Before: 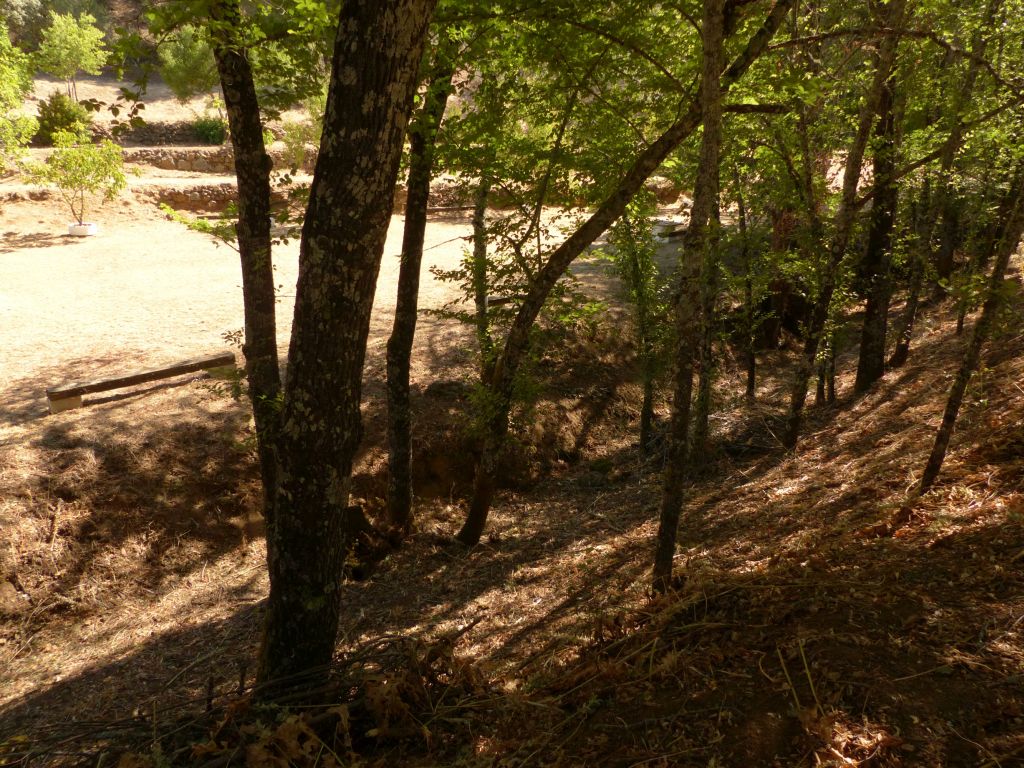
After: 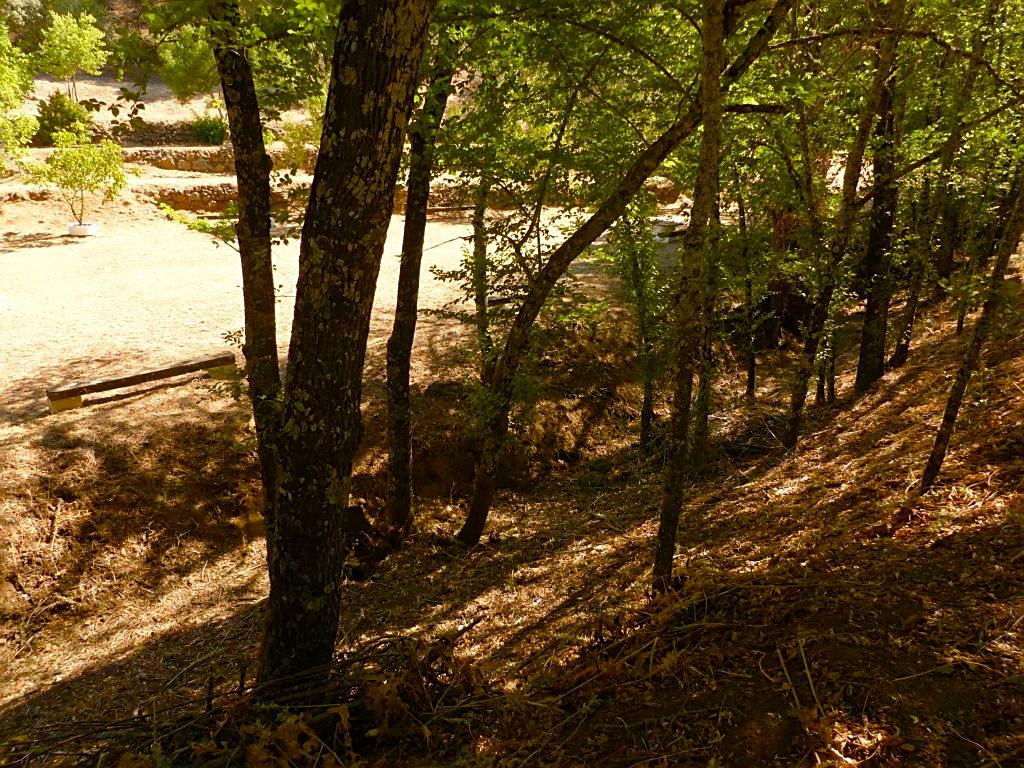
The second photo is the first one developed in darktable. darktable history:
color balance rgb: perceptual saturation grading › global saturation 35%, perceptual saturation grading › highlights -30%, perceptual saturation grading › shadows 35%, perceptual brilliance grading › global brilliance 3%, perceptual brilliance grading › highlights -3%, perceptual brilliance grading › shadows 3%
sharpen: on, module defaults
